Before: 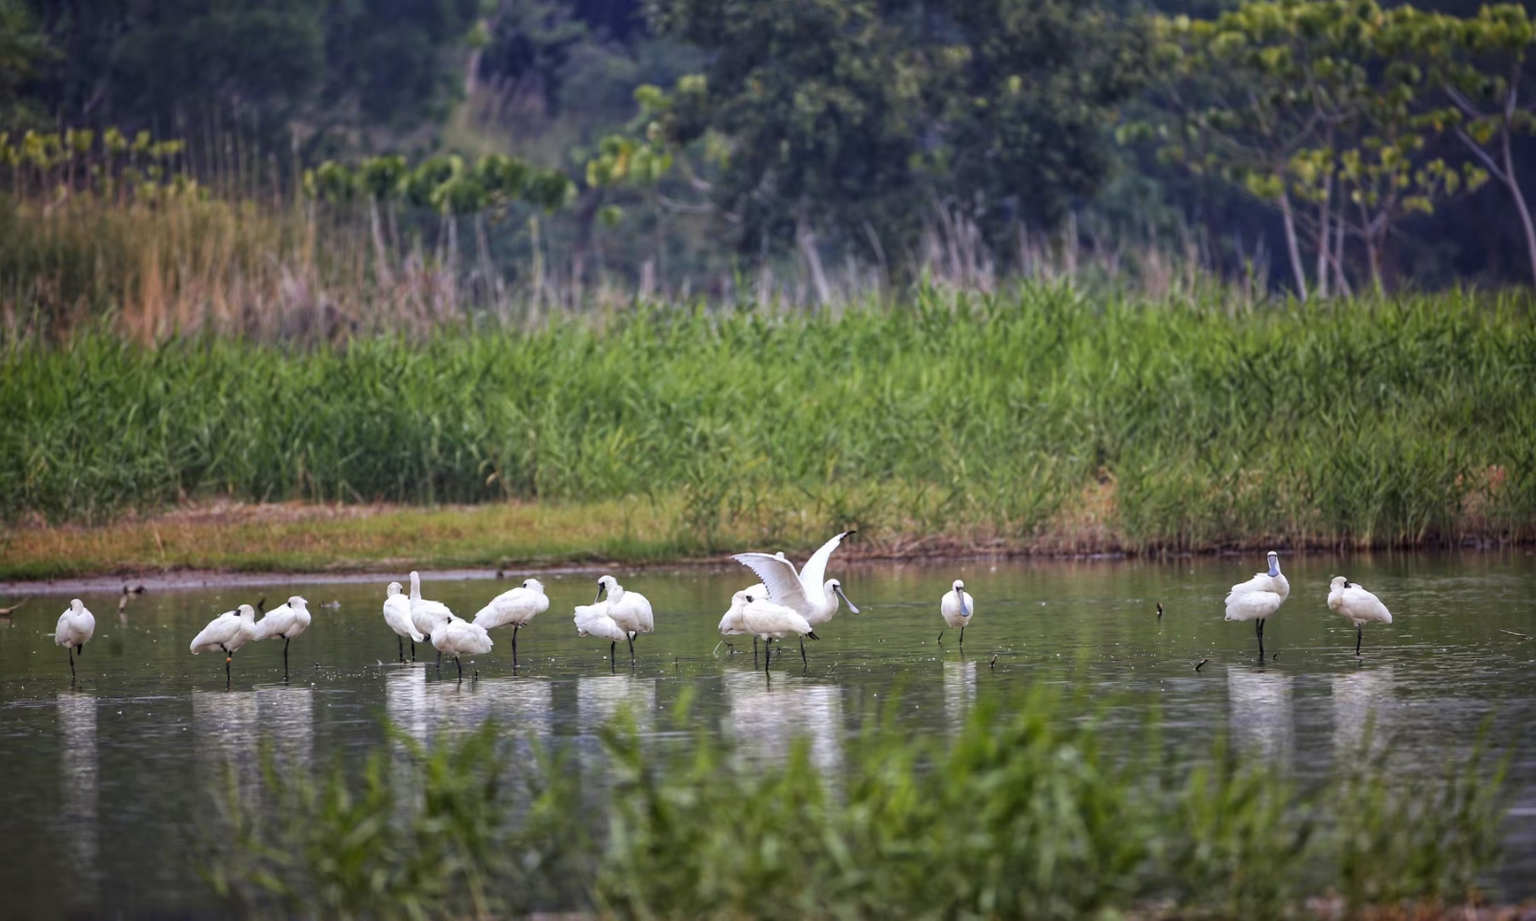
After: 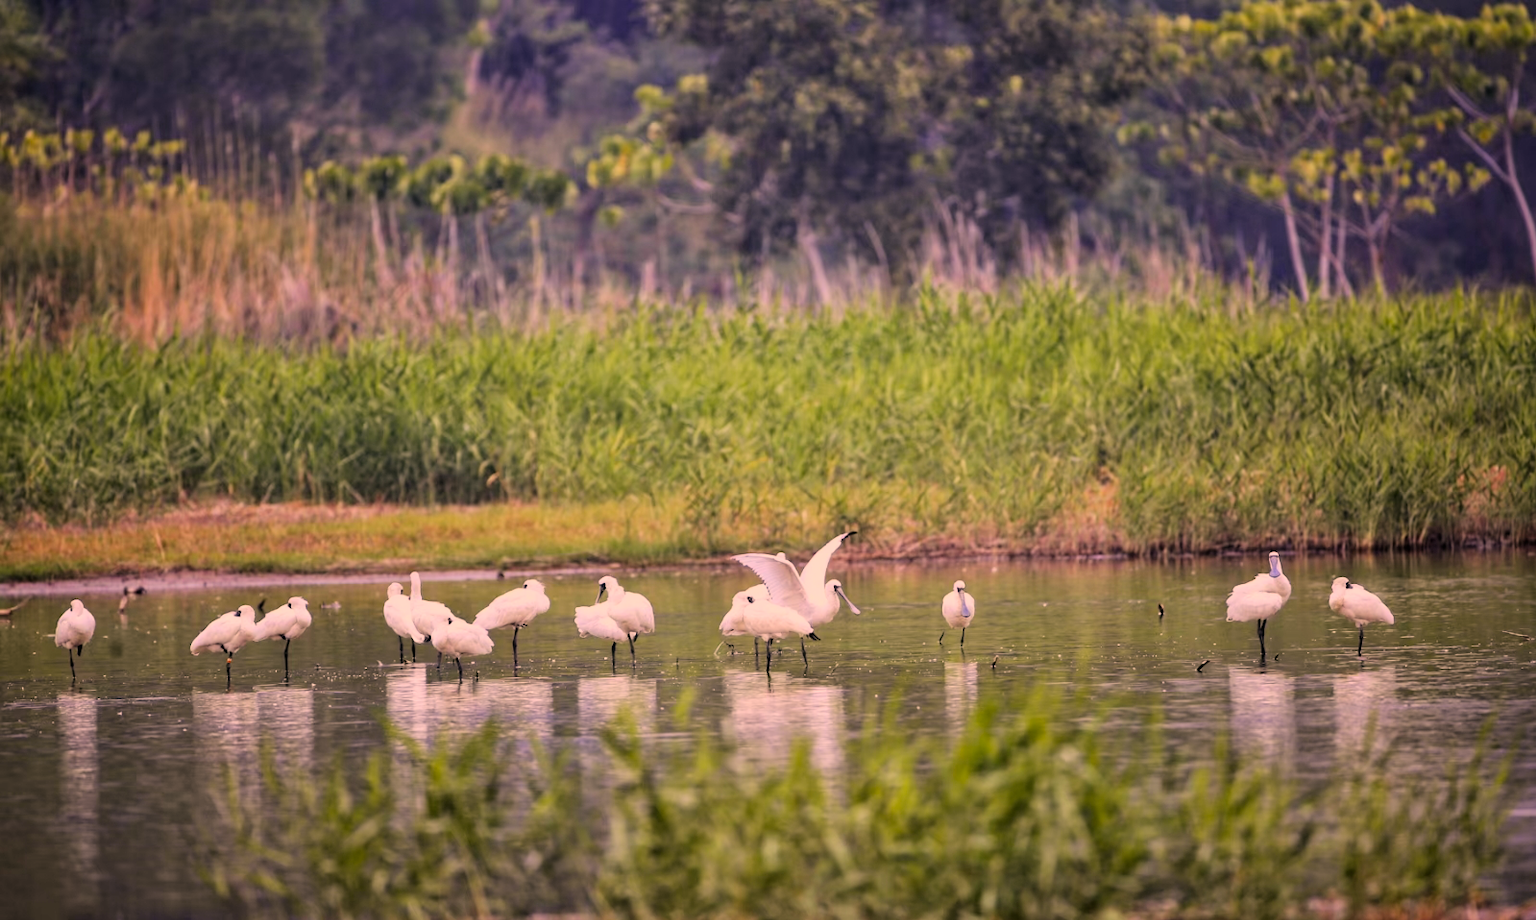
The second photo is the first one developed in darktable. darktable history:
color correction: highlights a* 21.16, highlights b* 19.61
crop: top 0.05%, bottom 0.098%
filmic rgb: black relative exposure -7.65 EV, white relative exposure 4.56 EV, hardness 3.61, color science v6 (2022)
exposure: exposure 0.6 EV, compensate highlight preservation false
